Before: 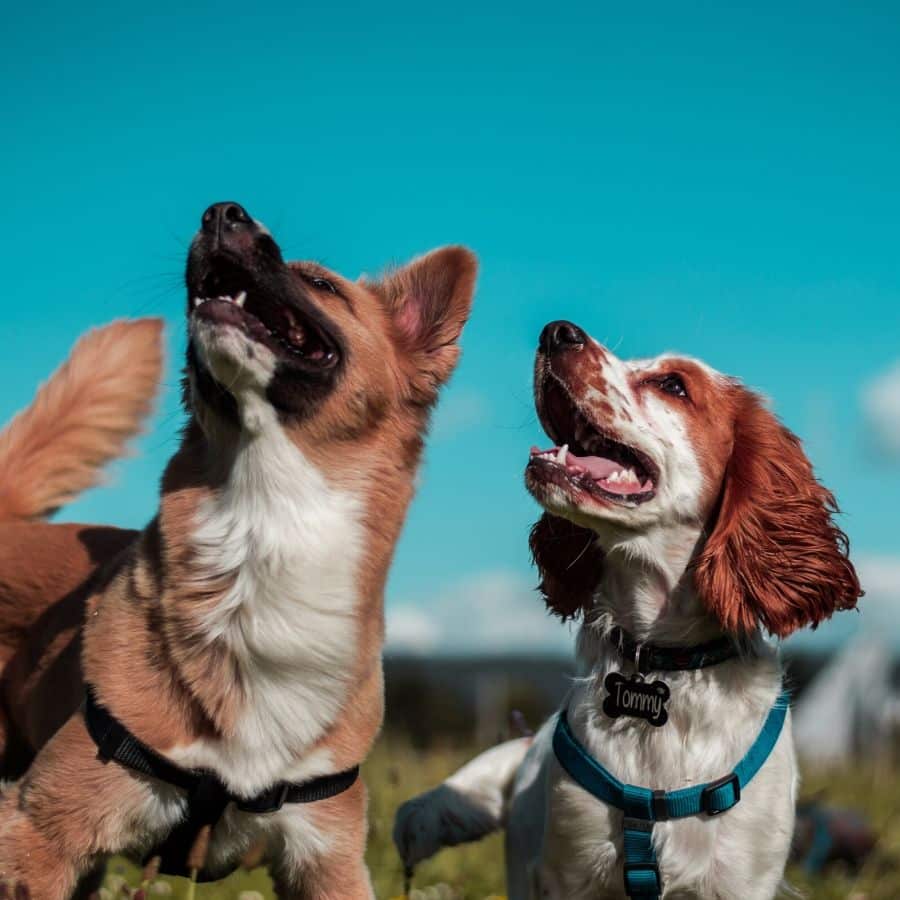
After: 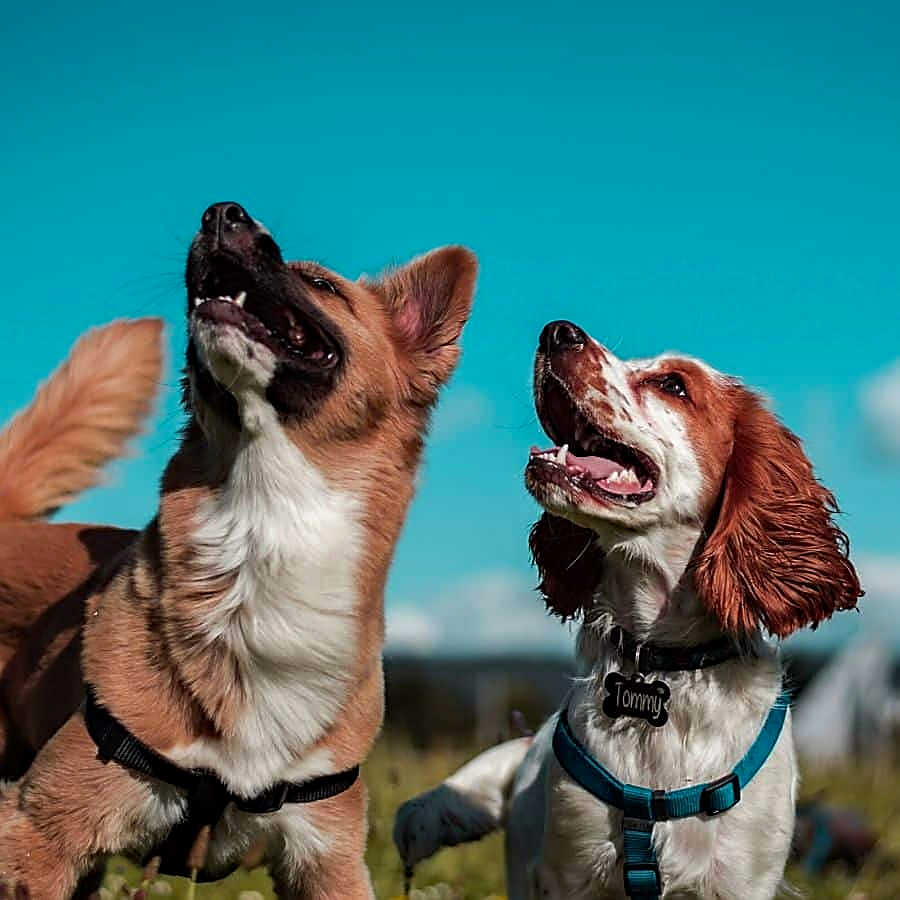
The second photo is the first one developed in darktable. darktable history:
sharpen: radius 1.4, amount 1.246, threshold 0.718
haze removal: compatibility mode true, adaptive false
